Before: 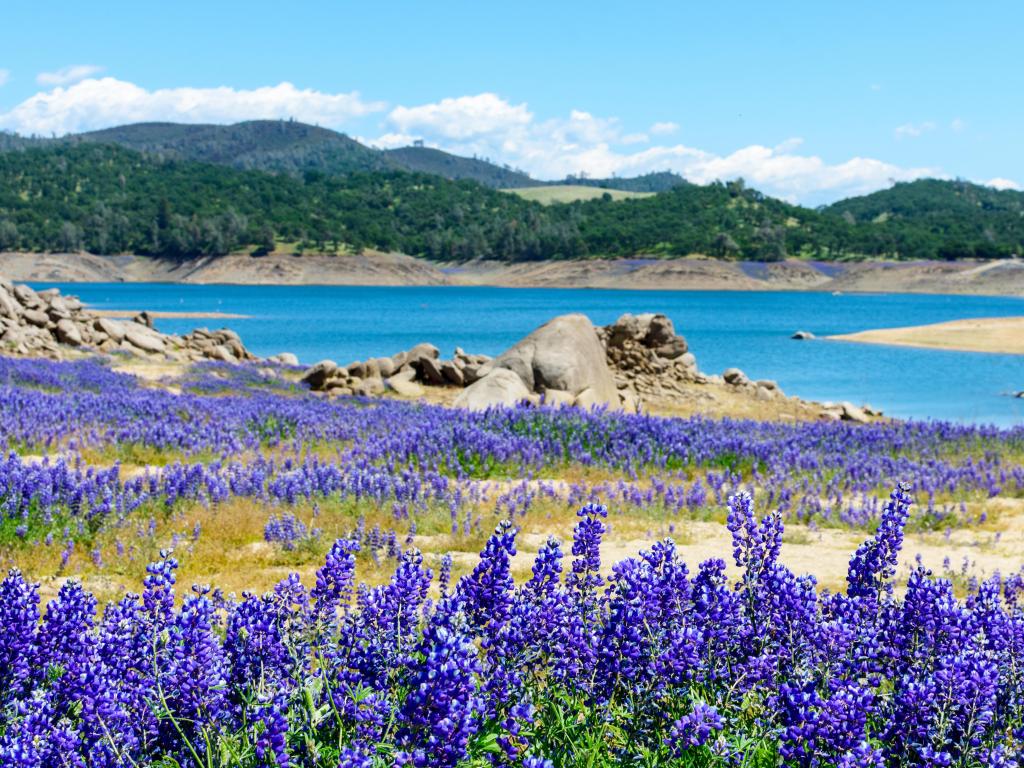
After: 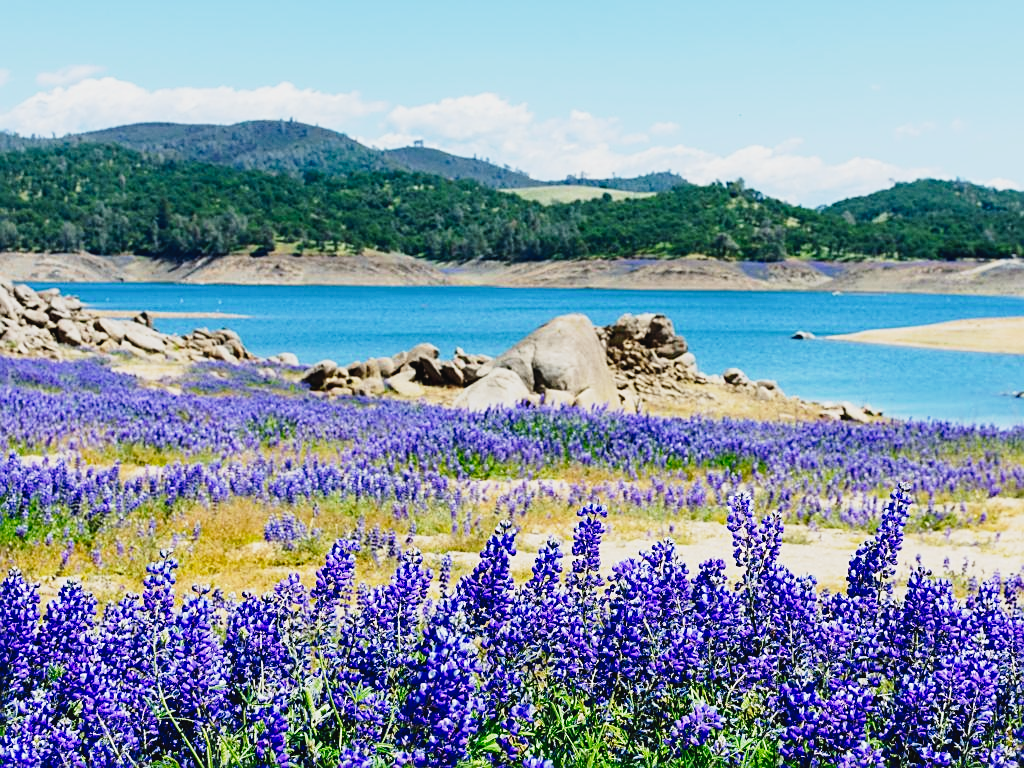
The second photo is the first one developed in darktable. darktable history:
base curve: curves: ch0 [(0, 0) (0.472, 0.508) (1, 1)], preserve colors none
sharpen: on, module defaults
tone curve: curves: ch0 [(0, 0.029) (0.099, 0.082) (0.264, 0.253) (0.447, 0.481) (0.678, 0.721) (0.828, 0.857) (0.992, 0.94)]; ch1 [(0, 0) (0.311, 0.266) (0.411, 0.374) (0.481, 0.458) (0.501, 0.499) (0.514, 0.512) (0.575, 0.577) (0.643, 0.648) (0.682, 0.674) (0.802, 0.812) (1, 1)]; ch2 [(0, 0) (0.259, 0.207) (0.323, 0.311) (0.376, 0.353) (0.463, 0.456) (0.498, 0.498) (0.524, 0.512) (0.574, 0.582) (0.648, 0.653) (0.768, 0.728) (1, 1)], preserve colors none
